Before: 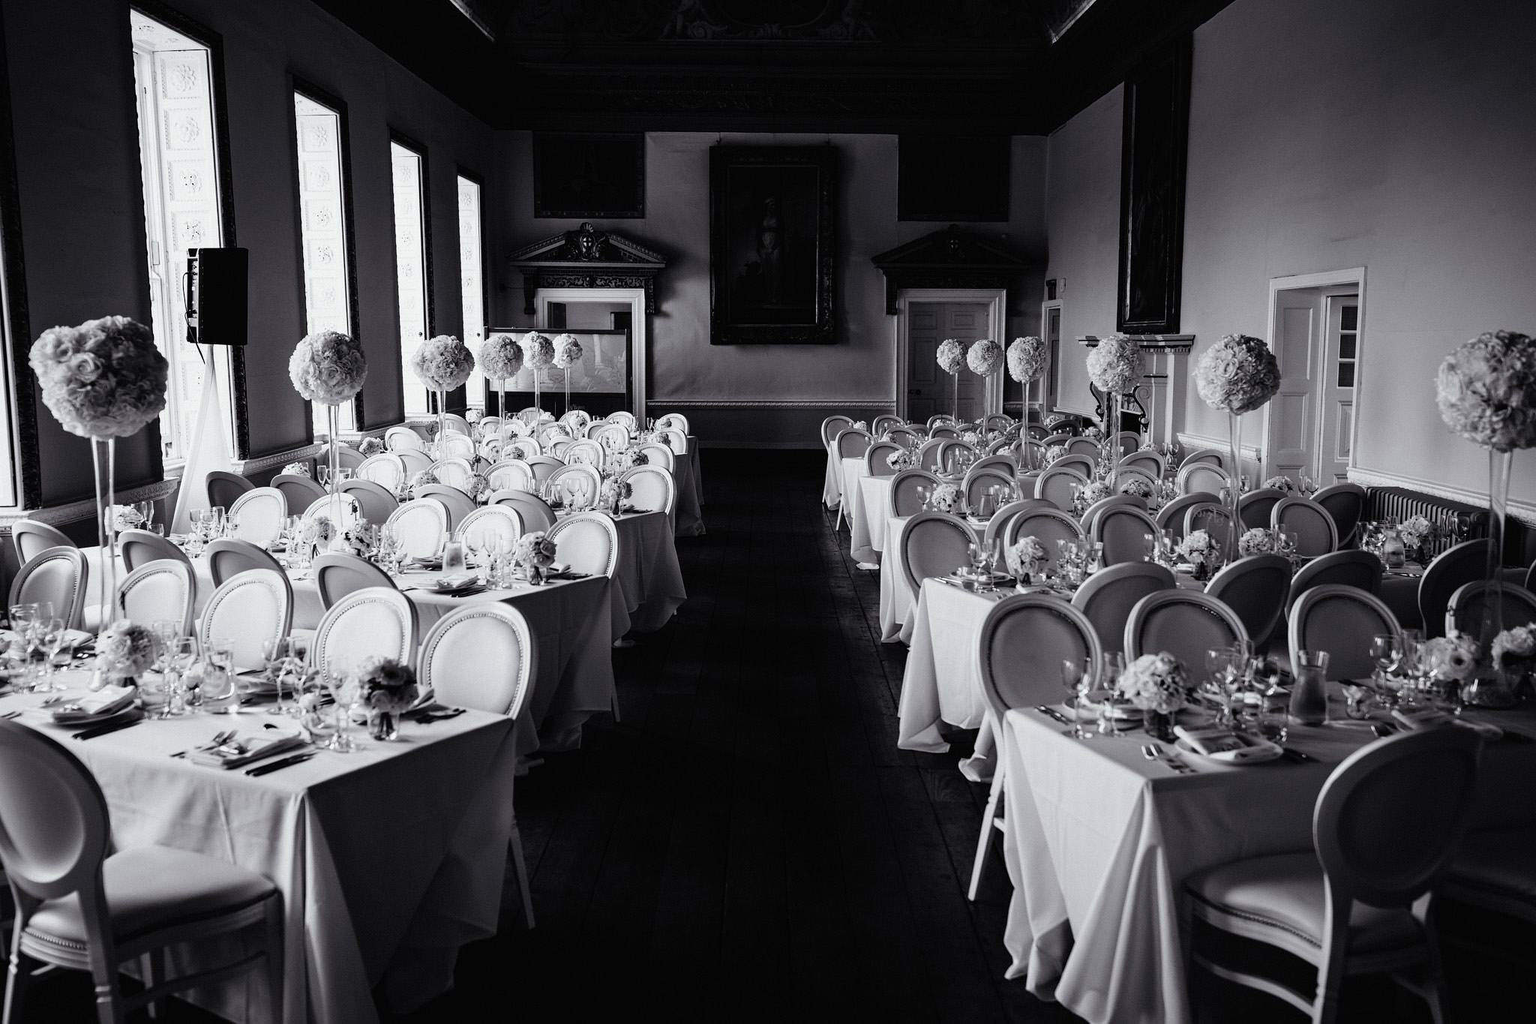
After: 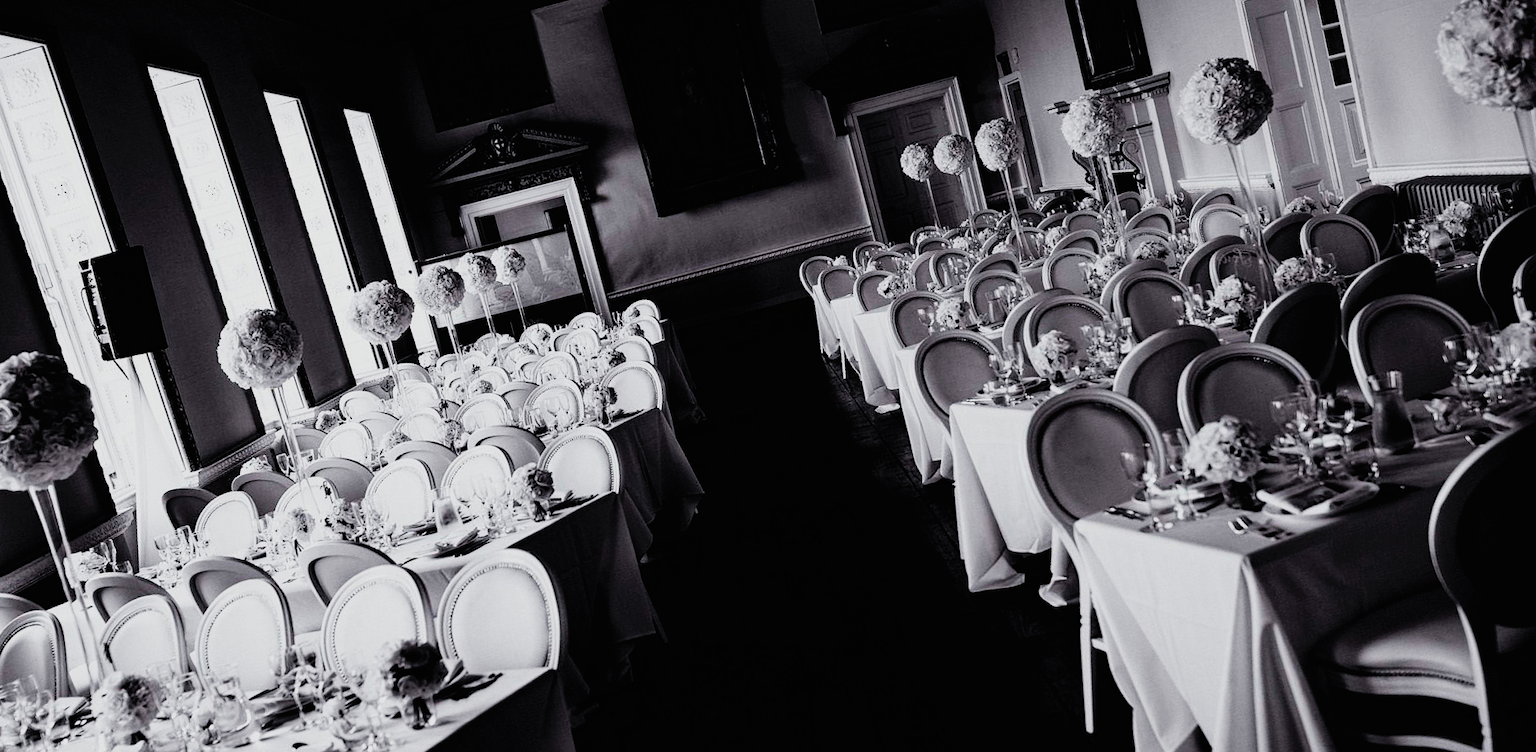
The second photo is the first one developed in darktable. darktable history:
rotate and perspective: rotation -14.8°, crop left 0.1, crop right 0.903, crop top 0.25, crop bottom 0.748
filmic rgb: black relative exposure -7.65 EV, white relative exposure 4.56 EV, hardness 3.61
tone curve: curves: ch0 [(0, 0) (0.003, 0.008) (0.011, 0.008) (0.025, 0.011) (0.044, 0.017) (0.069, 0.026) (0.1, 0.039) (0.136, 0.054) (0.177, 0.093) (0.224, 0.15) (0.277, 0.21) (0.335, 0.285) (0.399, 0.366) (0.468, 0.462) (0.543, 0.564) (0.623, 0.679) (0.709, 0.79) (0.801, 0.883) (0.898, 0.95) (1, 1)], preserve colors none
